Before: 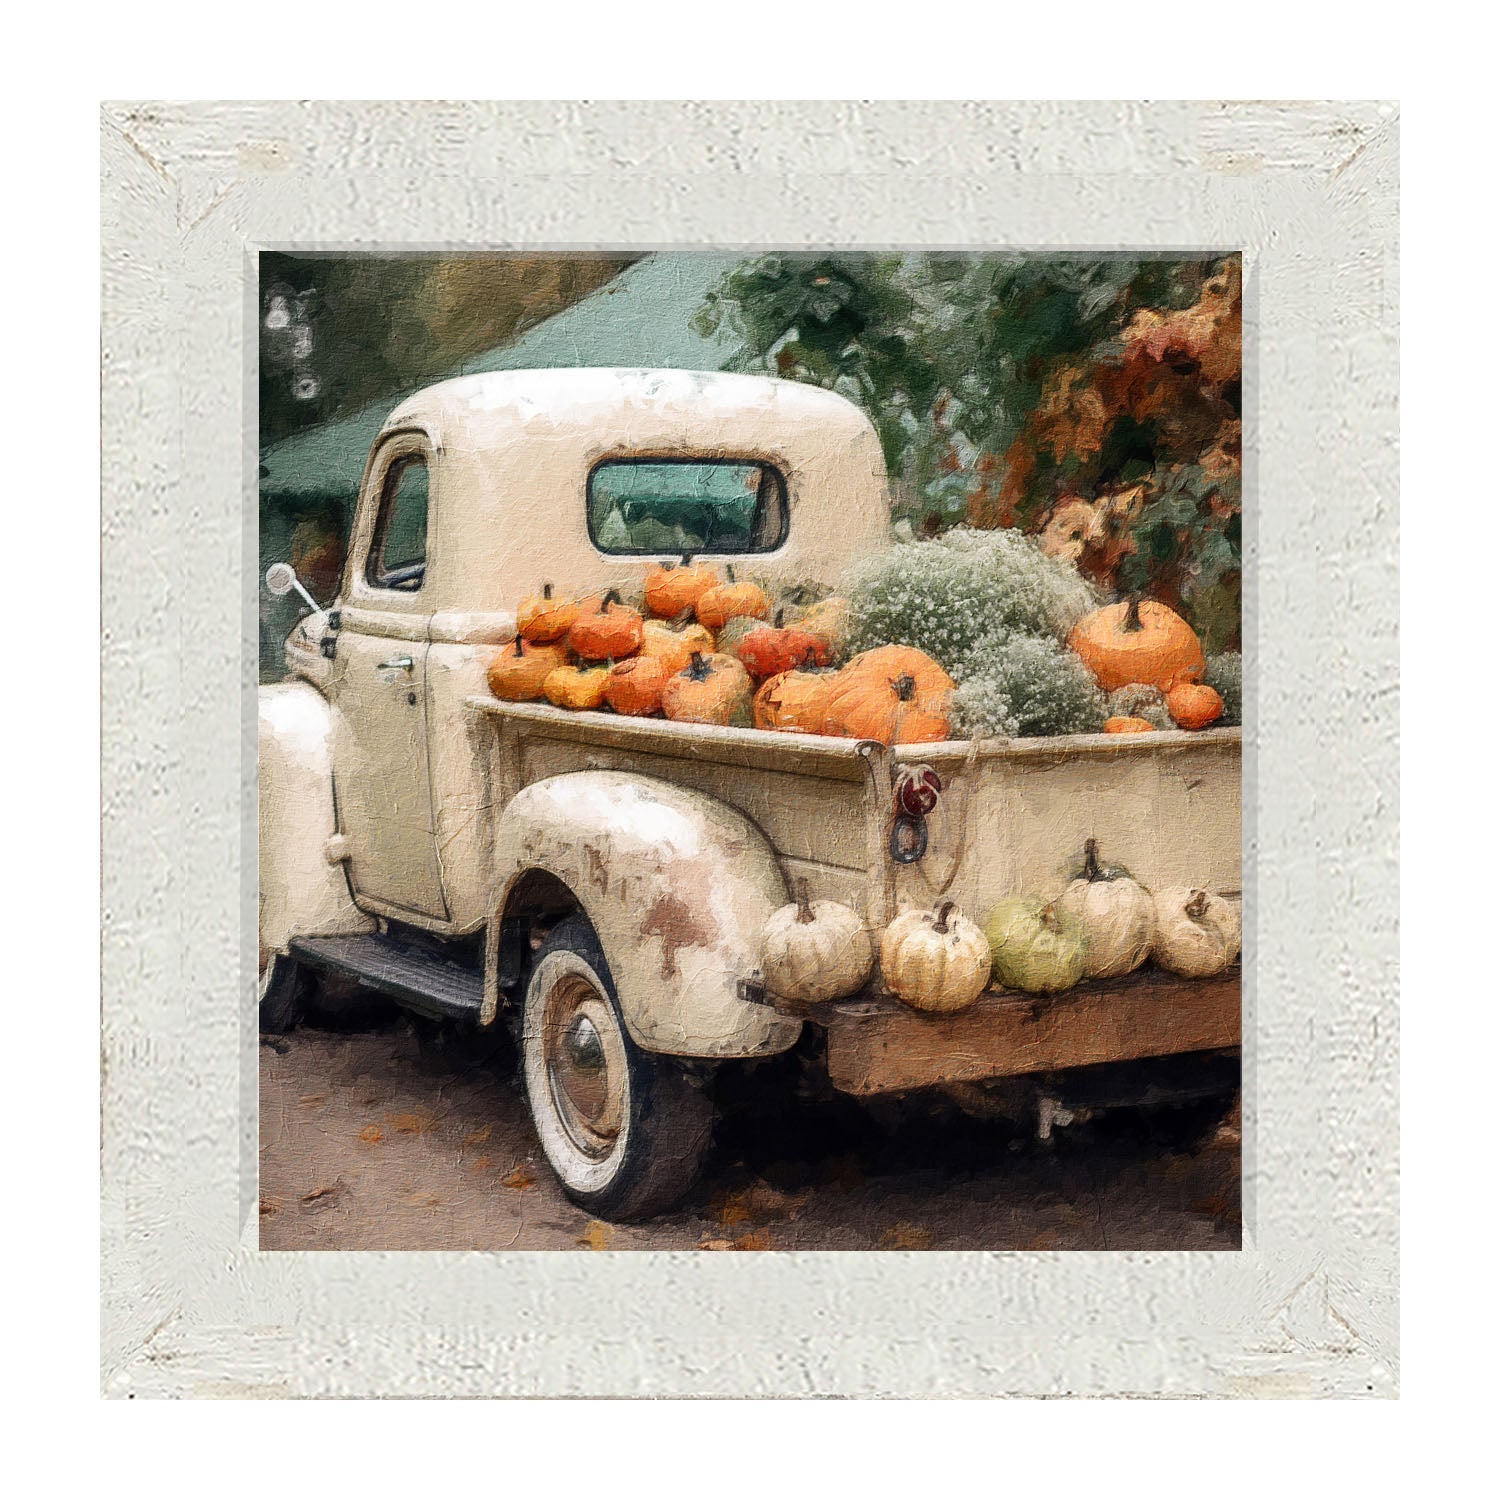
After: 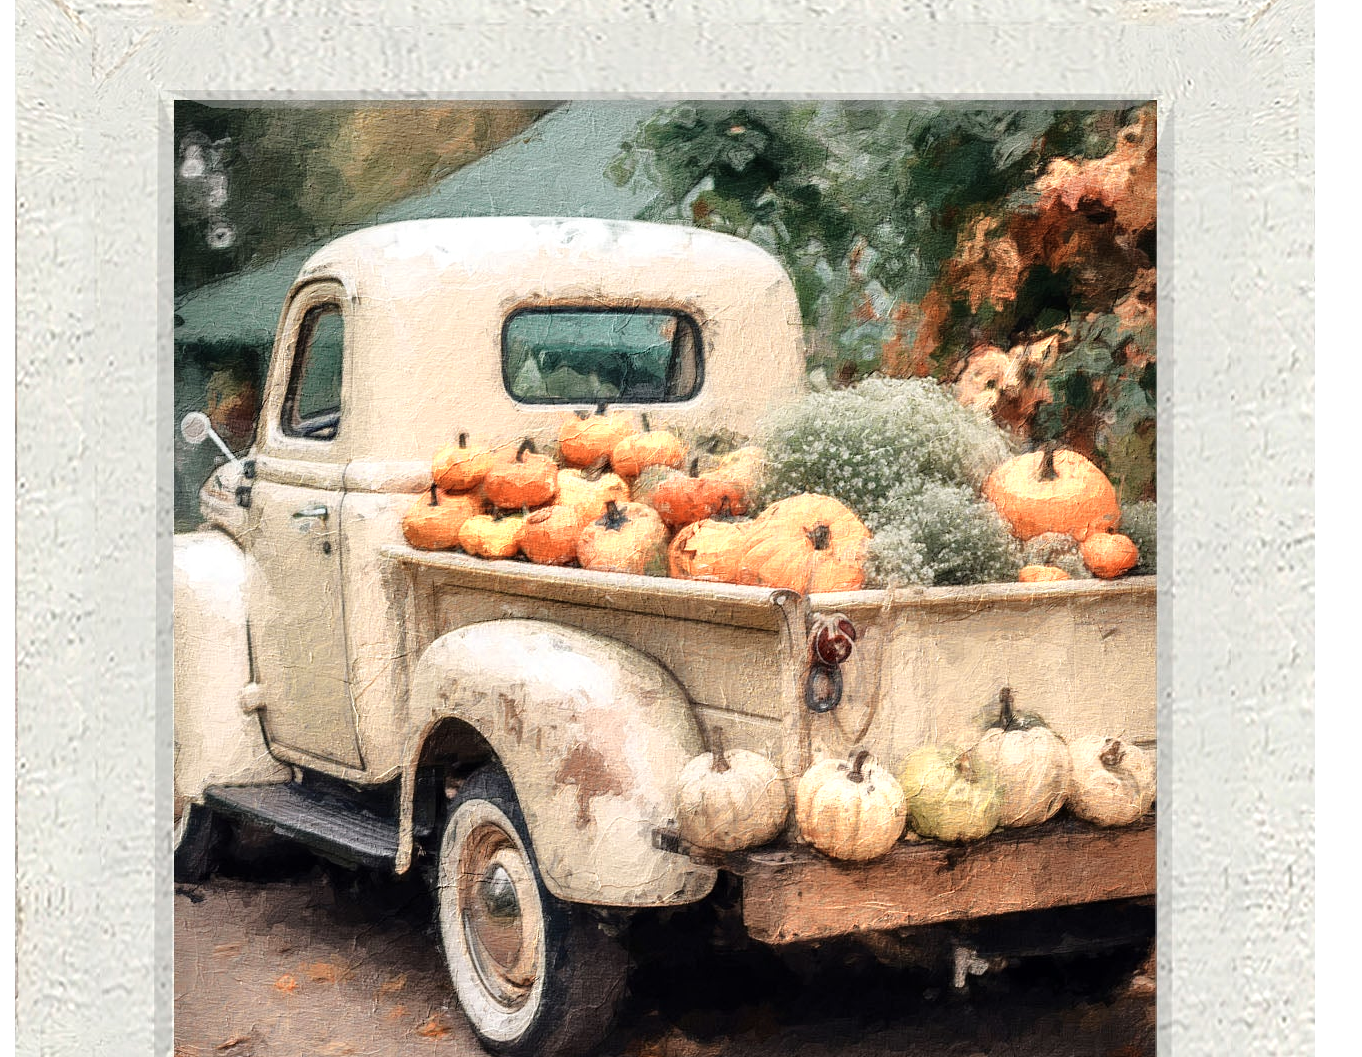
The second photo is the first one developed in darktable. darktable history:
crop: left 5.688%, top 10.082%, right 3.481%, bottom 19.402%
tone equalizer: -8 EV 0.019 EV, -7 EV -0.042 EV, -6 EV 0.009 EV, -5 EV 0.05 EV, -4 EV 0.275 EV, -3 EV 0.621 EV, -2 EV 0.57 EV, -1 EV 0.178 EV, +0 EV 0.048 EV
color zones: curves: ch0 [(0.018, 0.548) (0.224, 0.64) (0.425, 0.447) (0.675, 0.575) (0.732, 0.579)]; ch1 [(0.066, 0.487) (0.25, 0.5) (0.404, 0.43) (0.75, 0.421) (0.956, 0.421)]; ch2 [(0.044, 0.561) (0.215, 0.465) (0.399, 0.544) (0.465, 0.548) (0.614, 0.447) (0.724, 0.43) (0.882, 0.623) (0.956, 0.632)]
